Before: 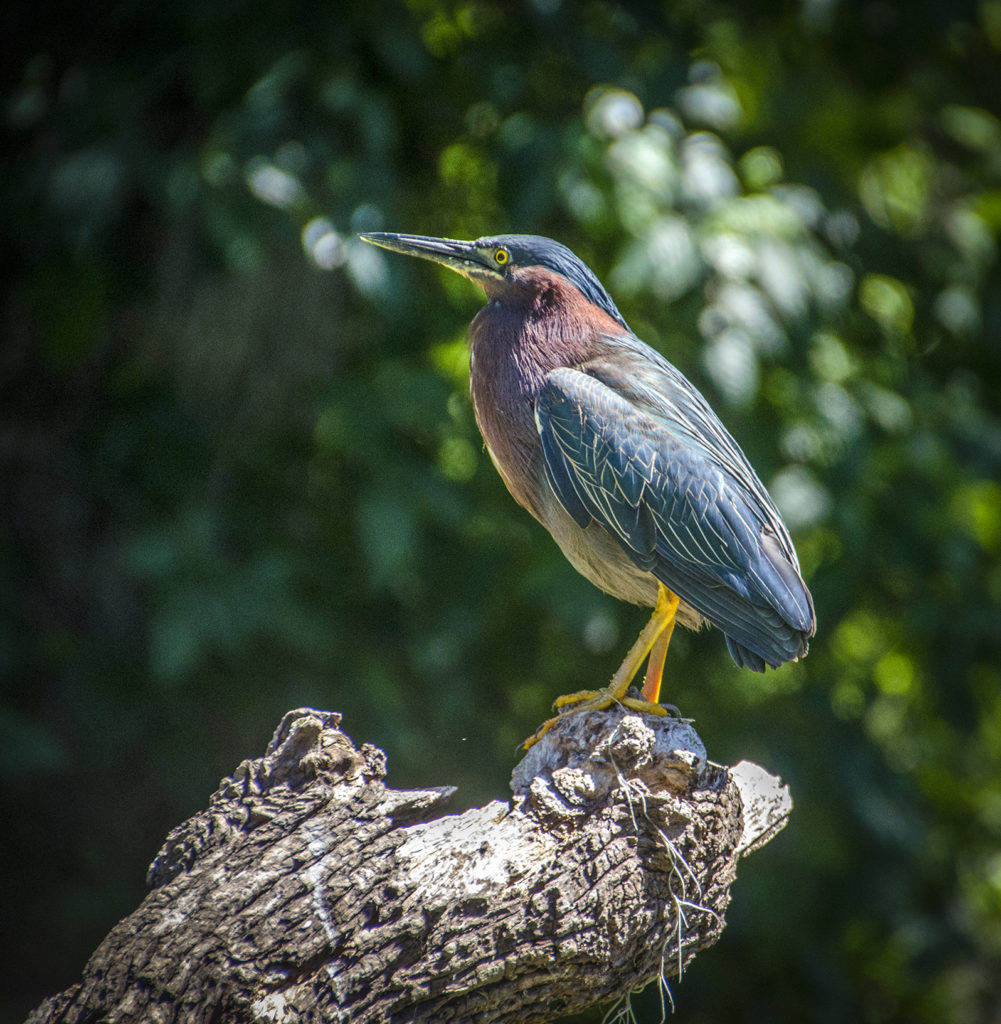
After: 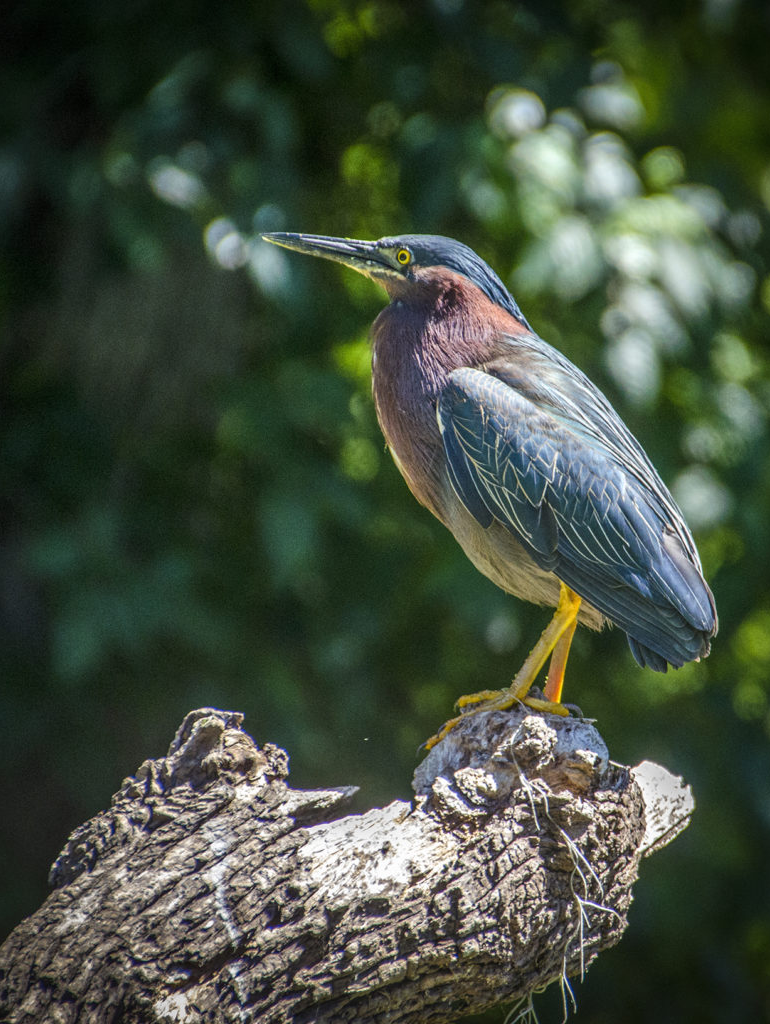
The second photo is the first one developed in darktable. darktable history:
crop: left 9.85%, right 12.854%
